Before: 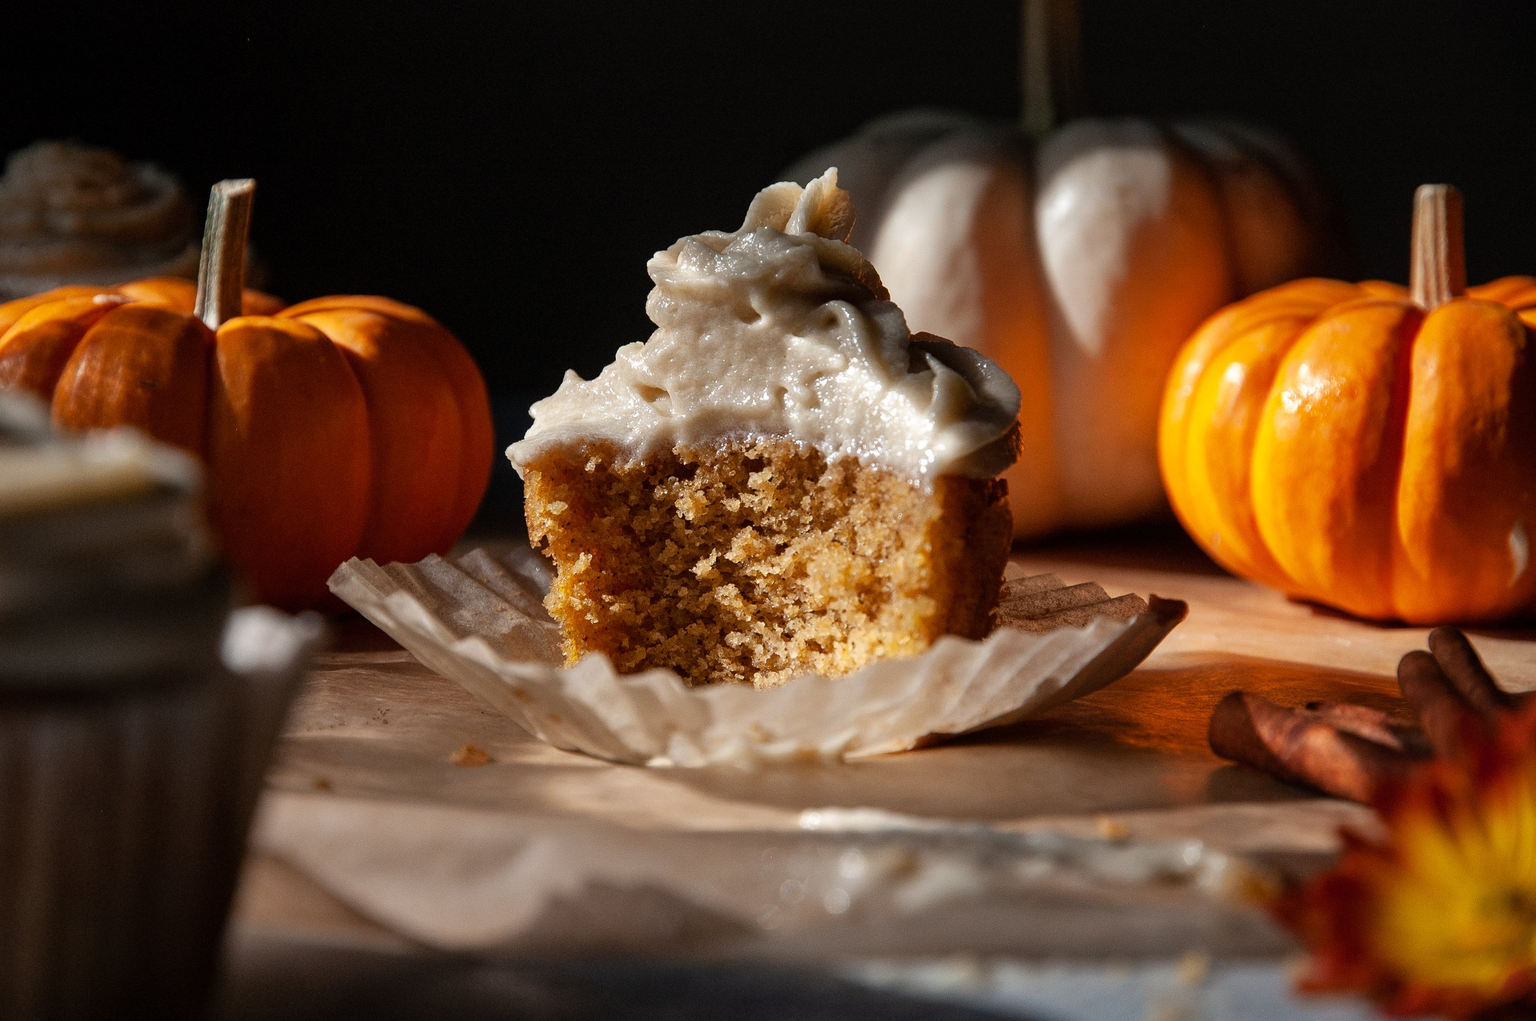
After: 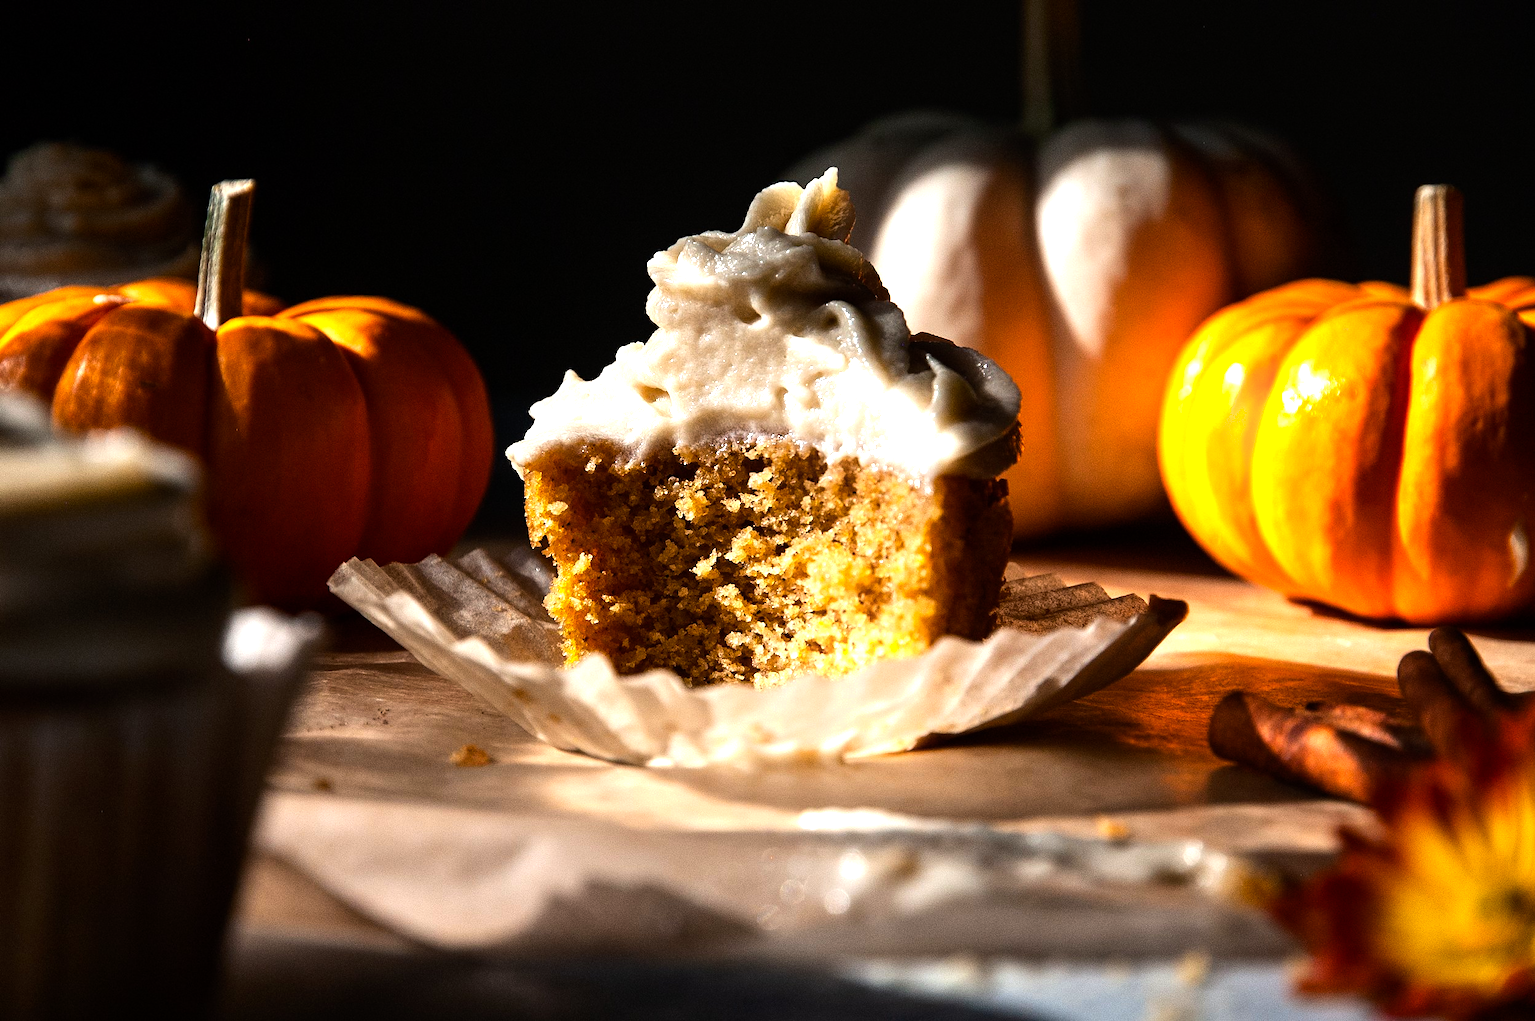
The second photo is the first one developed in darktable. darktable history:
shadows and highlights: shadows -23.08, highlights 46.15, soften with gaussian
exposure: exposure 0.236 EV, compensate highlight preservation false
color balance rgb: linear chroma grading › global chroma 6.48%, perceptual saturation grading › global saturation 12.96%, global vibrance 6.02%
tone equalizer: -8 EV -1.08 EV, -7 EV -1.01 EV, -6 EV -0.867 EV, -5 EV -0.578 EV, -3 EV 0.578 EV, -2 EV 0.867 EV, -1 EV 1.01 EV, +0 EV 1.08 EV, edges refinement/feathering 500, mask exposure compensation -1.57 EV, preserve details no
